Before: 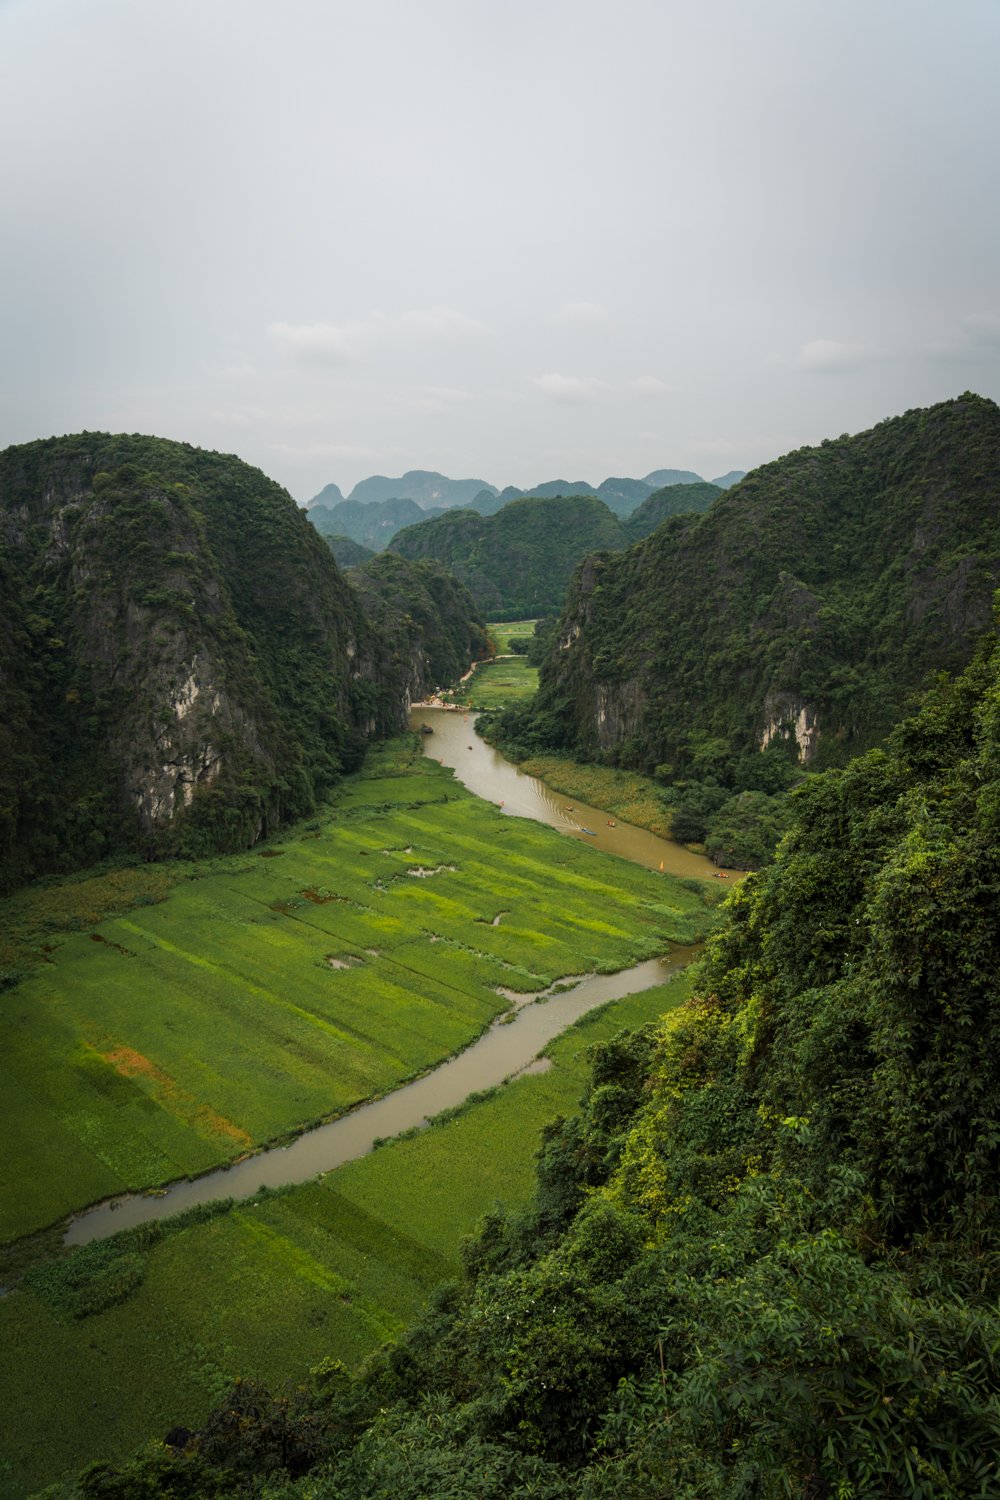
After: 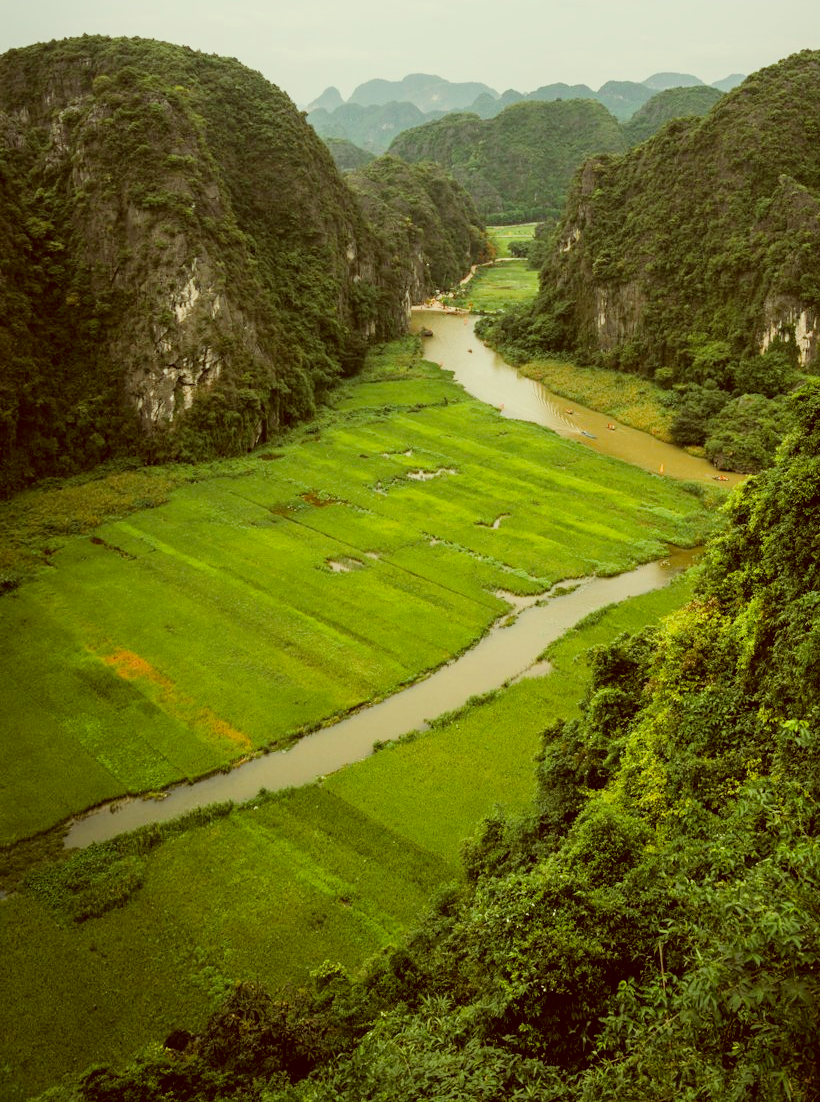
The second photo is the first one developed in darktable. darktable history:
exposure: black level correction 0, exposure 1.1 EV, compensate exposure bias true, compensate highlight preservation false
color correction: highlights a* -5.94, highlights b* 9.48, shadows a* 10.12, shadows b* 23.94
crop: top 26.531%, right 17.959%
filmic rgb: black relative exposure -7.65 EV, white relative exposure 4.56 EV, hardness 3.61
